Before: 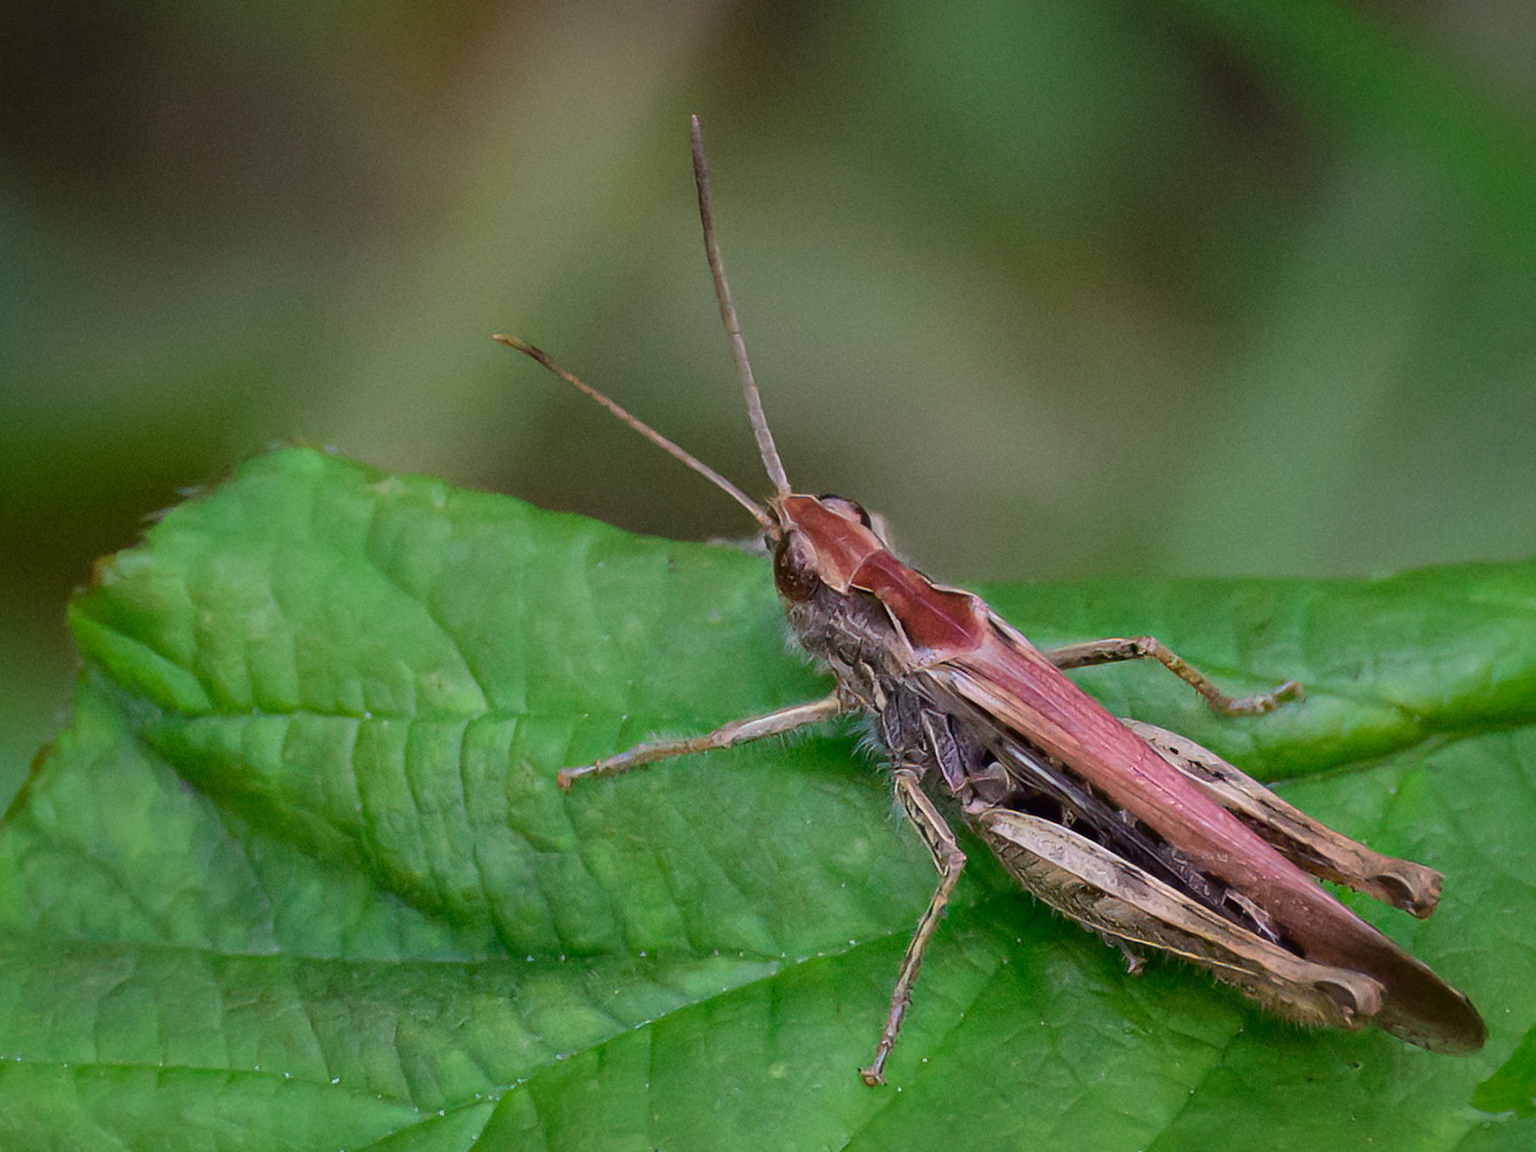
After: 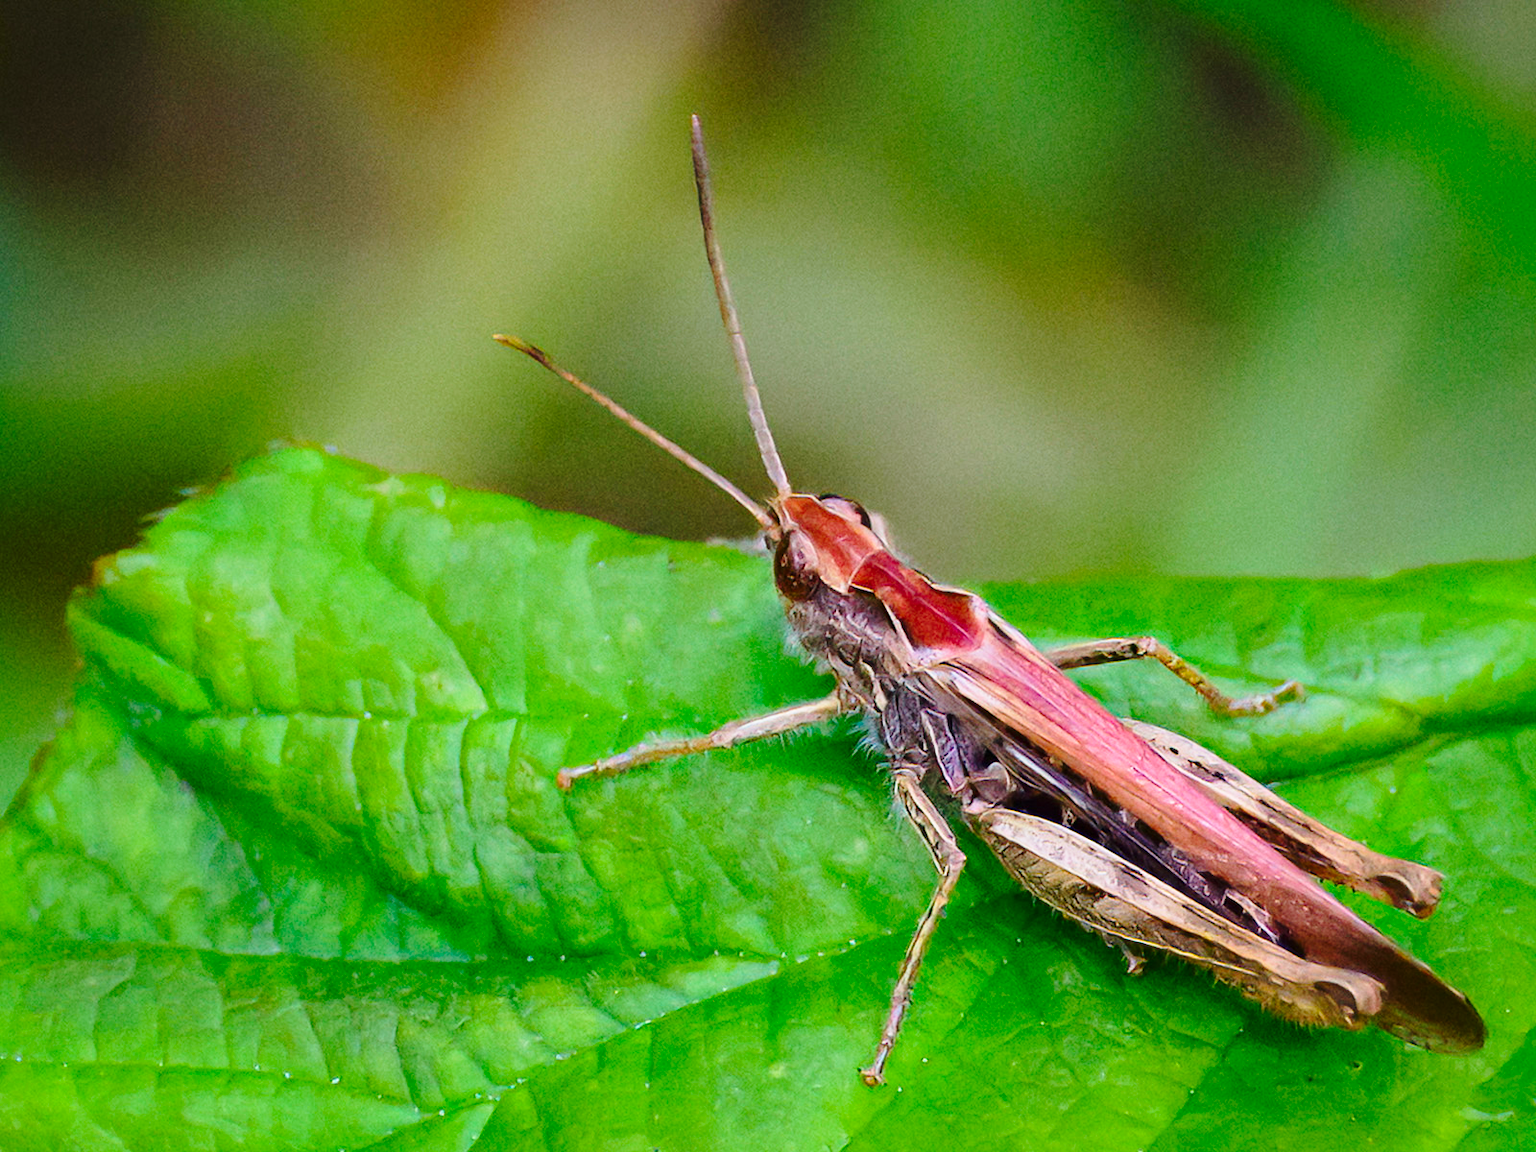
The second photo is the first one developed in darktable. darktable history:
base curve: curves: ch0 [(0, 0) (0.028, 0.03) (0.121, 0.232) (0.46, 0.748) (0.859, 0.968) (1, 1)], preserve colors none
color balance rgb: linear chroma grading › global chroma 33.4%
